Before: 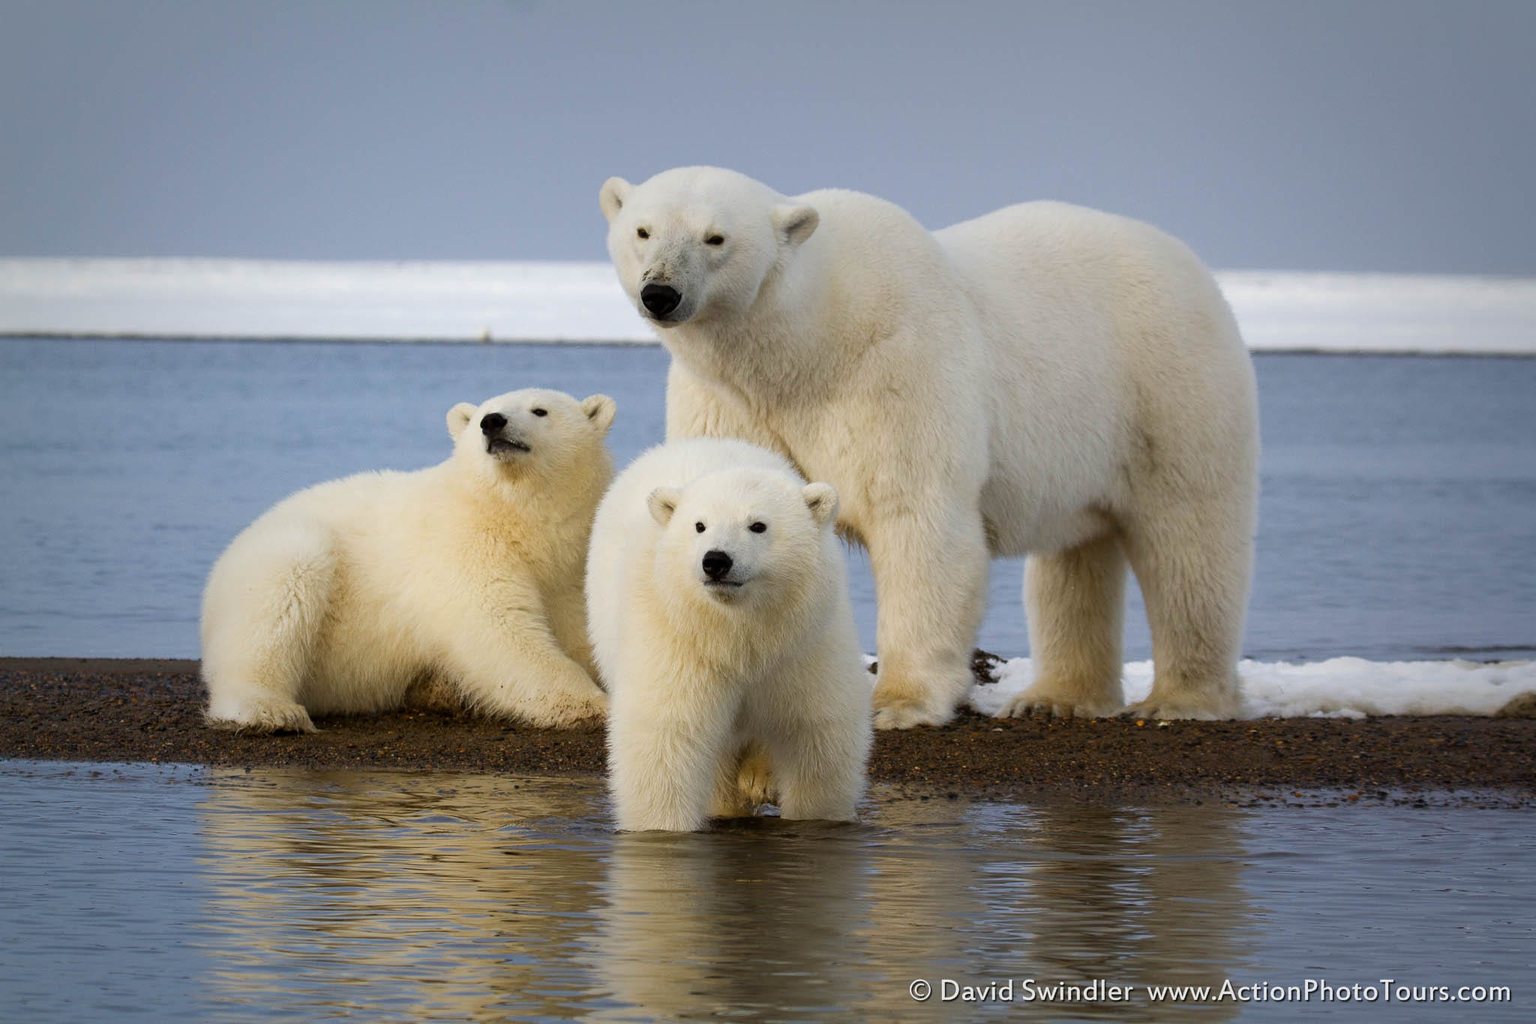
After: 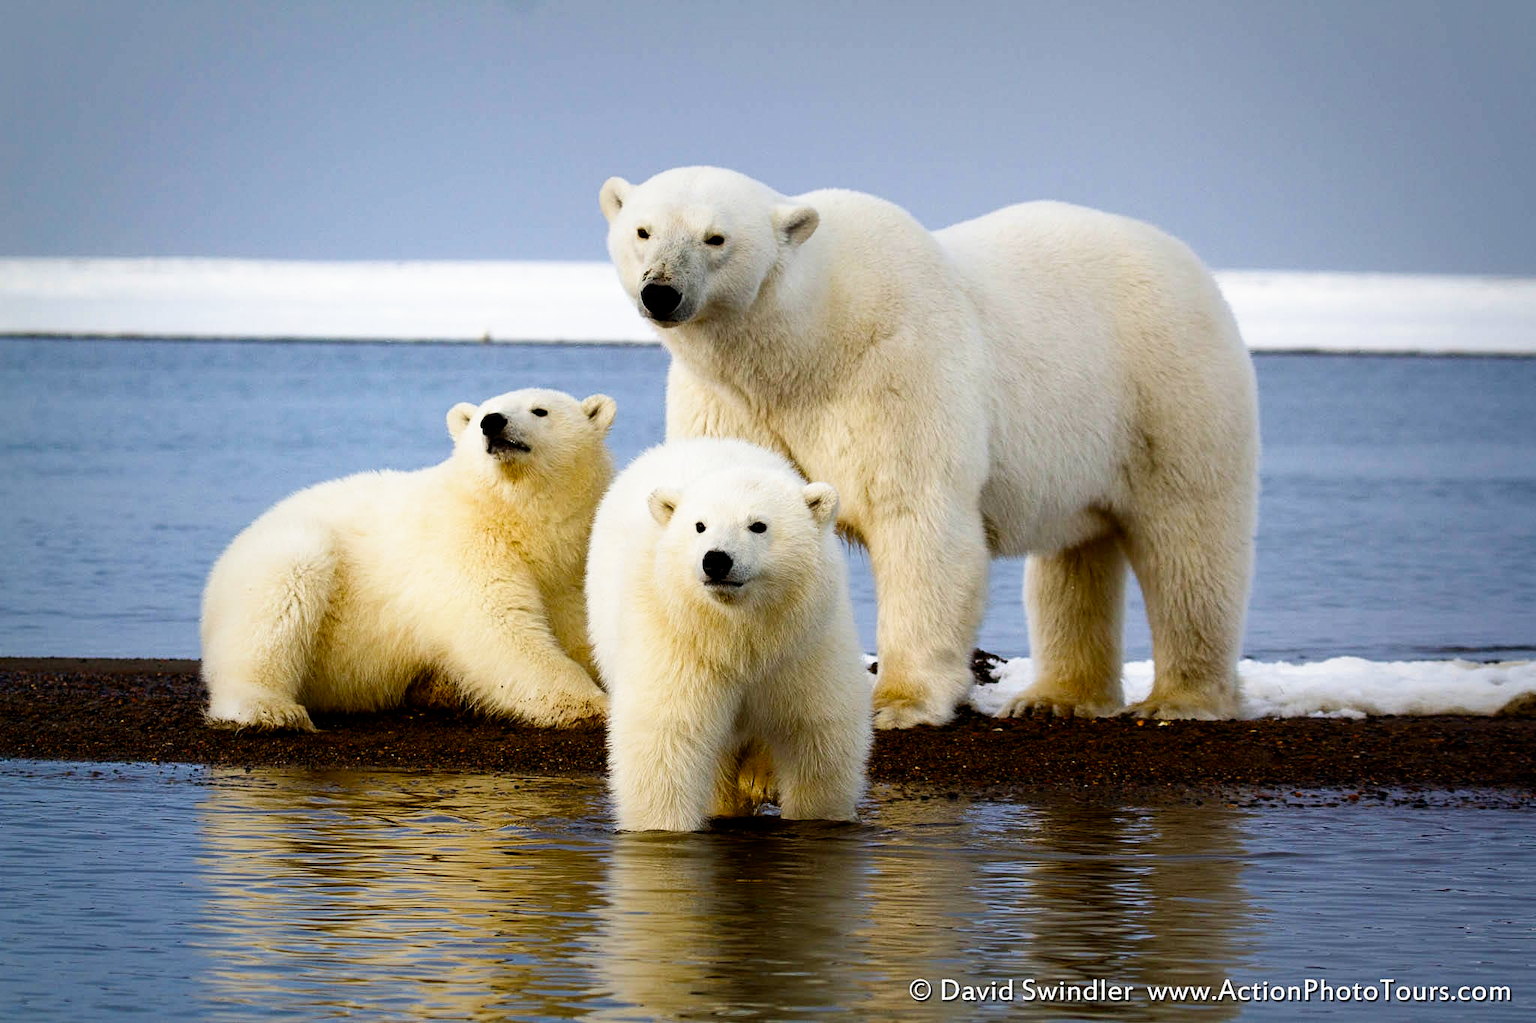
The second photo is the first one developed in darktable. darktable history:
filmic rgb: black relative exposure -8.7 EV, white relative exposure 2.7 EV, threshold 3 EV, target black luminance 0%, hardness 6.25, latitude 75%, contrast 1.325, highlights saturation mix -5%, preserve chrominance no, color science v5 (2021), iterations of high-quality reconstruction 0, enable highlight reconstruction true
color balance rgb "[color pop]": linear chroma grading › shadows 16%, perceptual saturation grading › global saturation 8%, perceptual saturation grading › shadows 4%, perceptual brilliance grading › global brilliance 2%, perceptual brilliance grading › highlights 8%, perceptual brilliance grading › shadows -4%, global vibrance 16%, saturation formula JzAzBz (2021)
highpass "[sharpening]": sharpness 6%, contrast boost 7.63% | blend: blend mode overlay, opacity 100%; mask: uniform (no mask)
